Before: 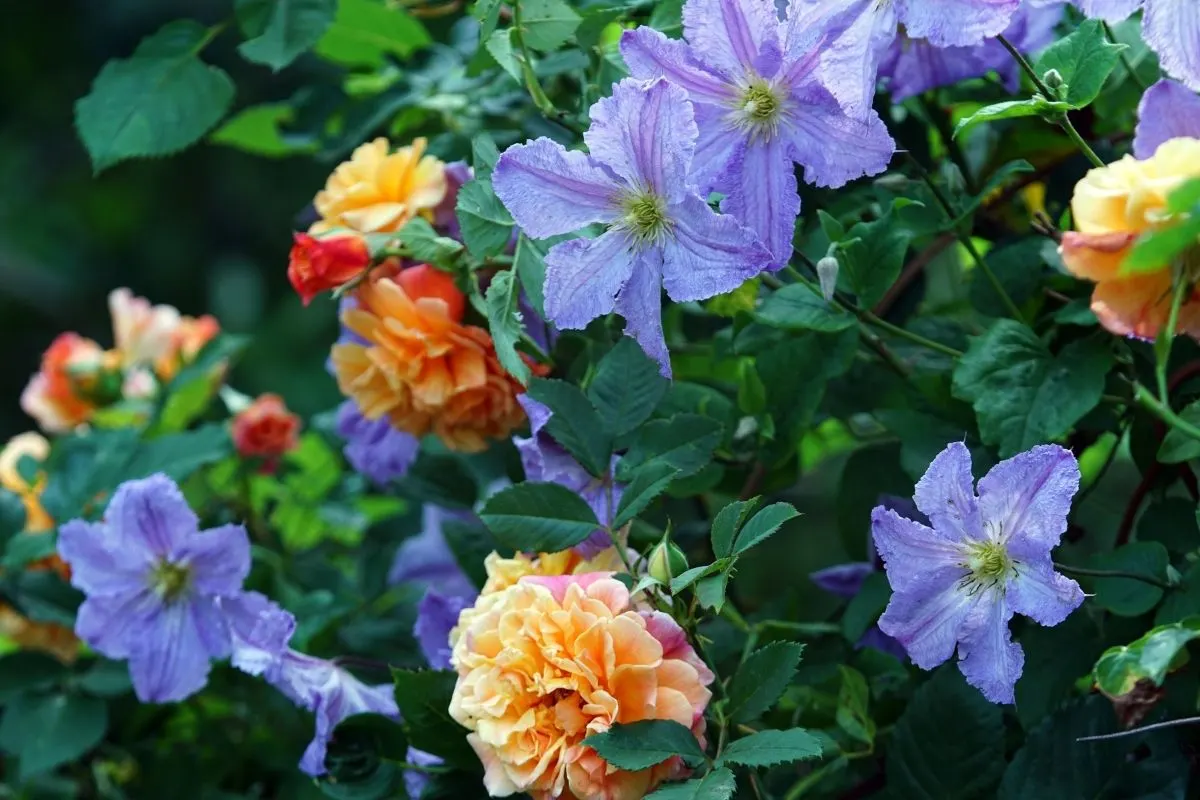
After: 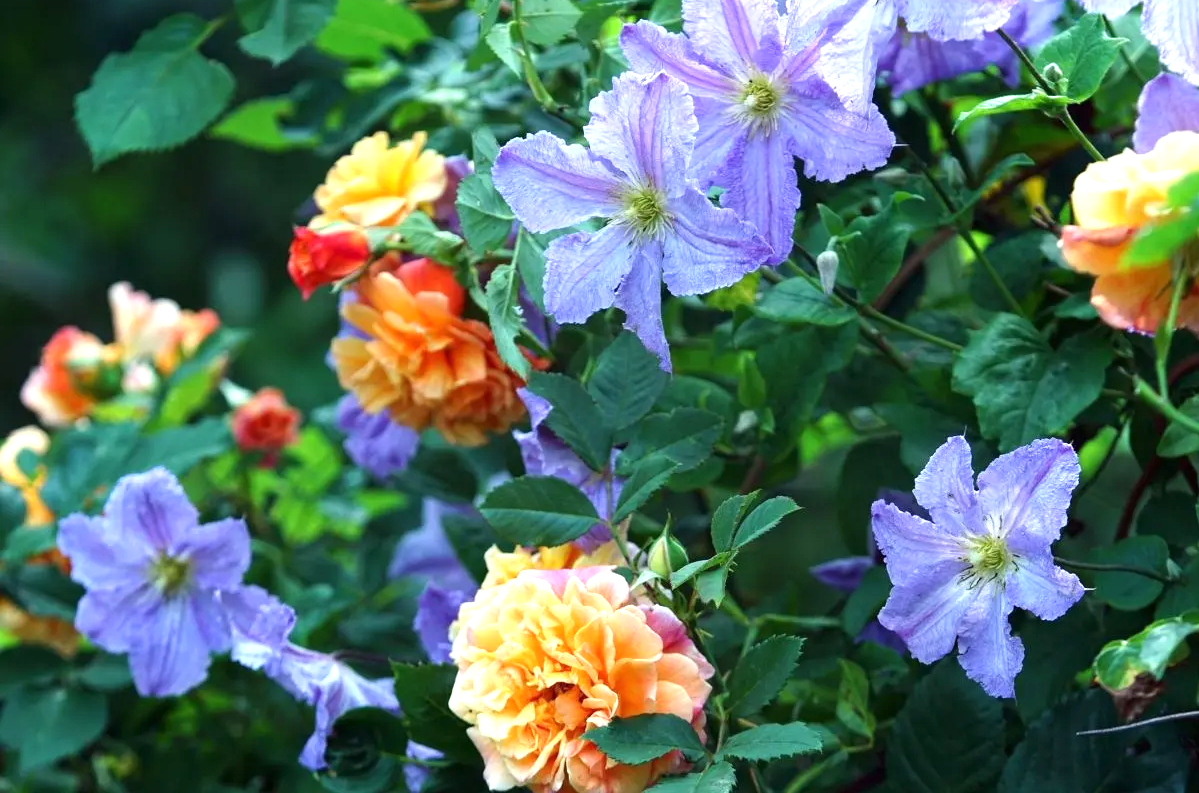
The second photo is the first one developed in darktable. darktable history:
crop: top 0.853%, right 0.076%
exposure: black level correction 0, exposure 0.684 EV, compensate exposure bias true, compensate highlight preservation false
